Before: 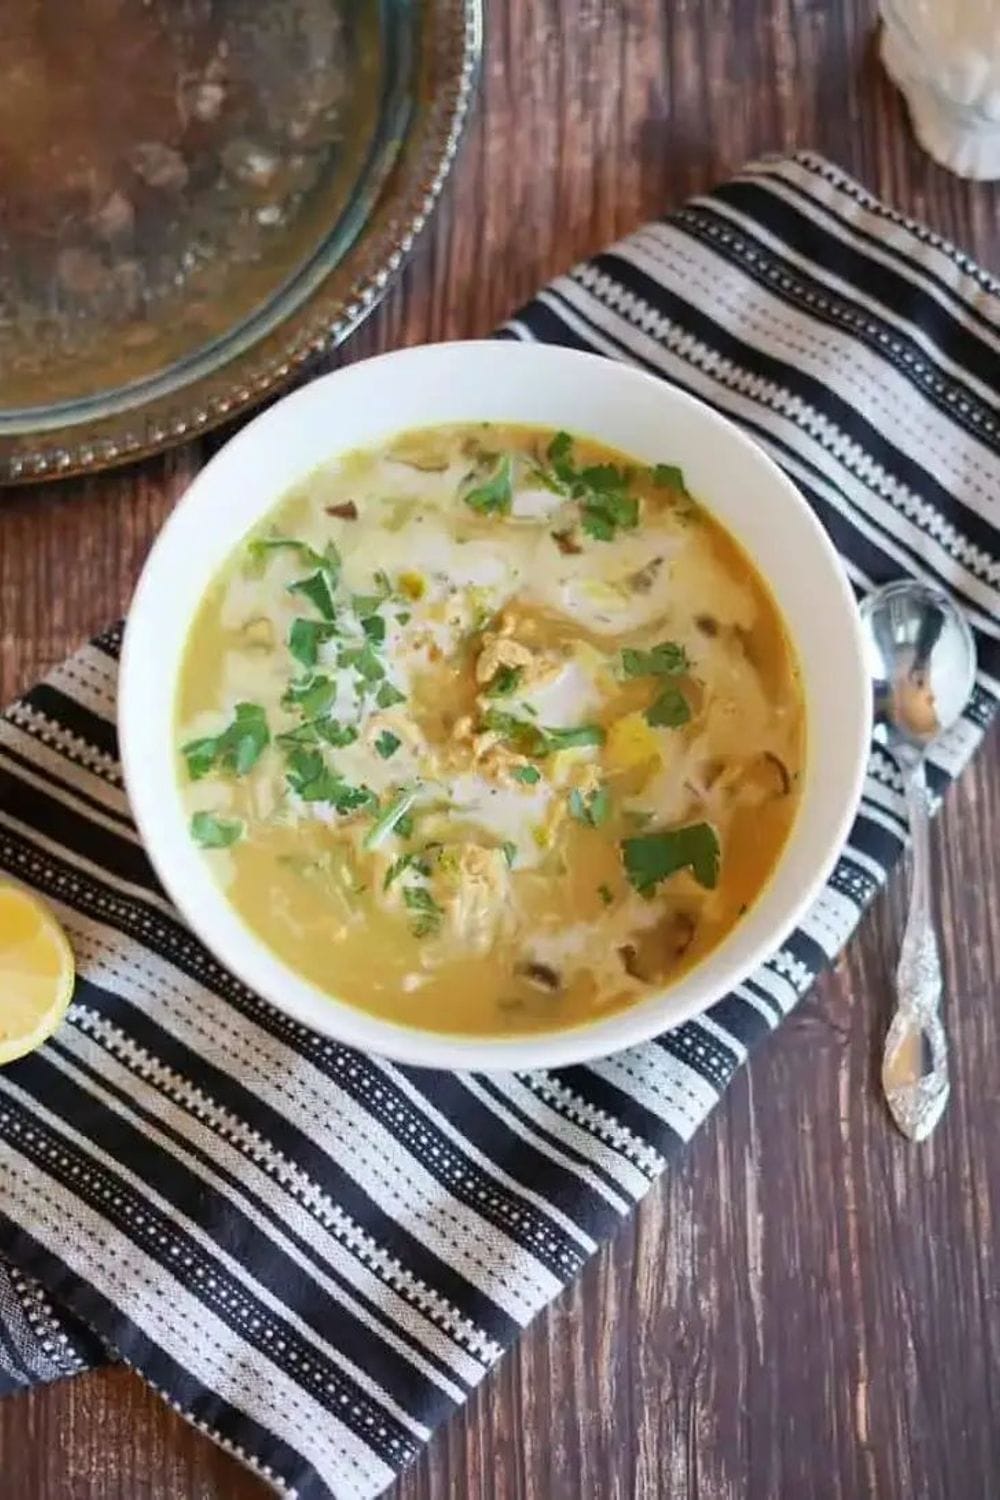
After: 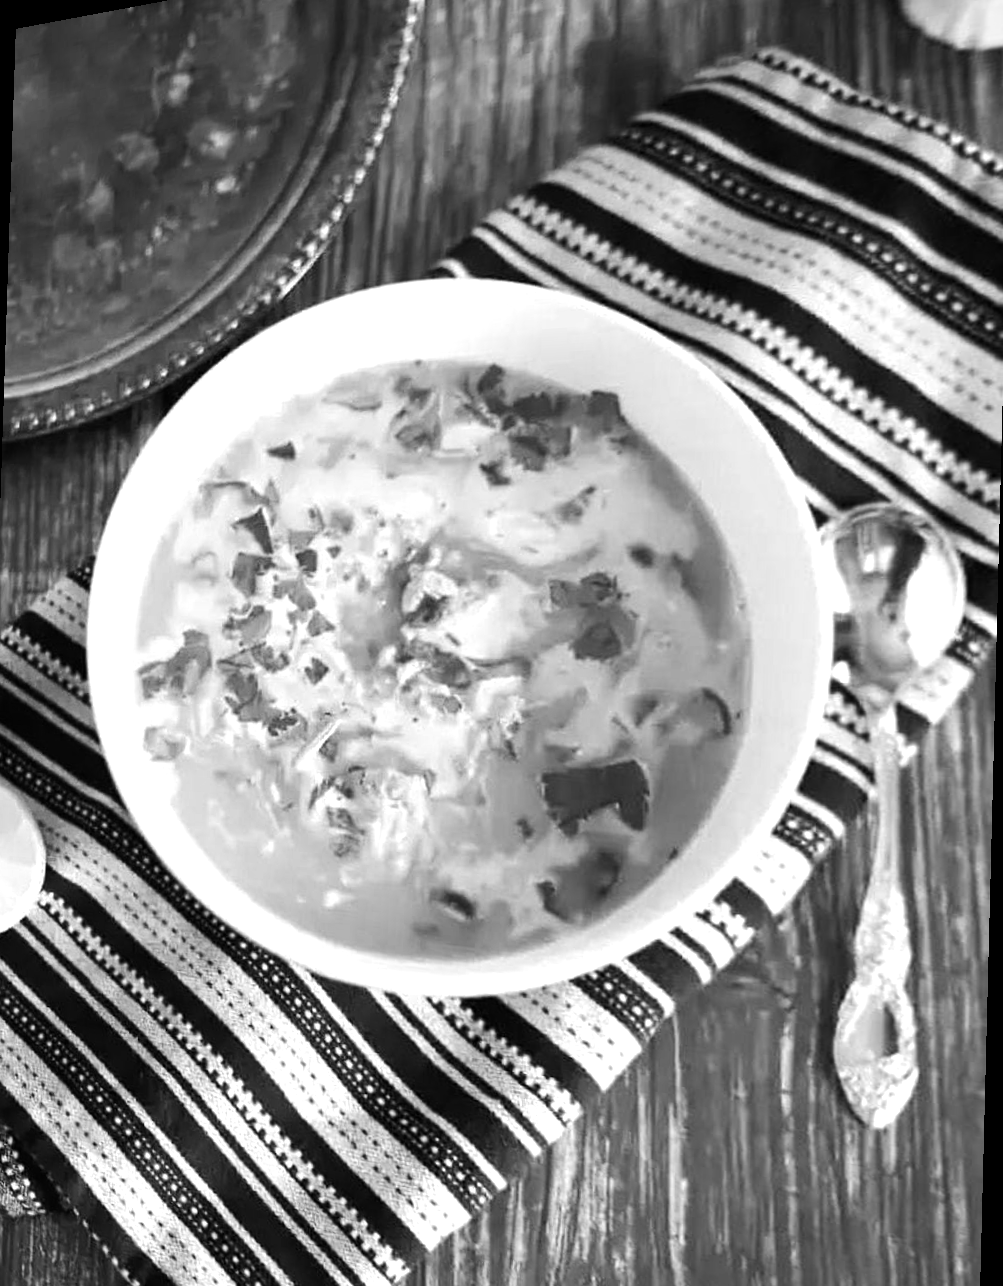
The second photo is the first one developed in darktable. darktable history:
rotate and perspective: rotation 1.69°, lens shift (vertical) -0.023, lens shift (horizontal) -0.291, crop left 0.025, crop right 0.988, crop top 0.092, crop bottom 0.842
monochrome: a 32, b 64, size 2.3
tone equalizer: -8 EV -0.75 EV, -7 EV -0.7 EV, -6 EV -0.6 EV, -5 EV -0.4 EV, -3 EV 0.4 EV, -2 EV 0.6 EV, -1 EV 0.7 EV, +0 EV 0.75 EV, edges refinement/feathering 500, mask exposure compensation -1.57 EV, preserve details no
